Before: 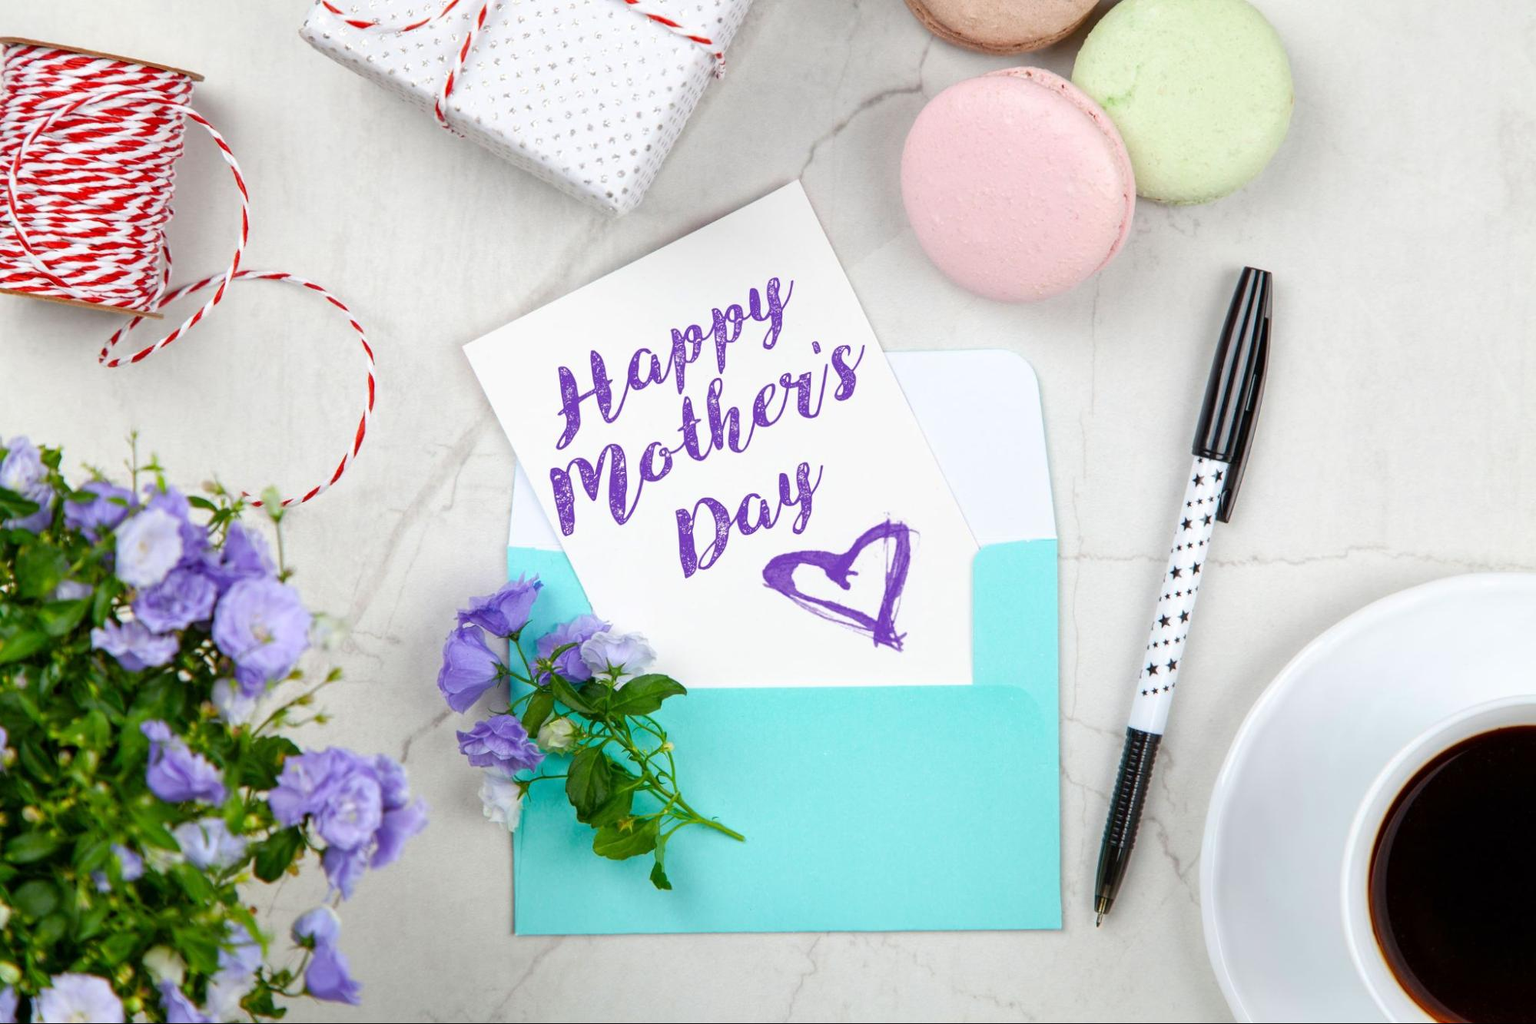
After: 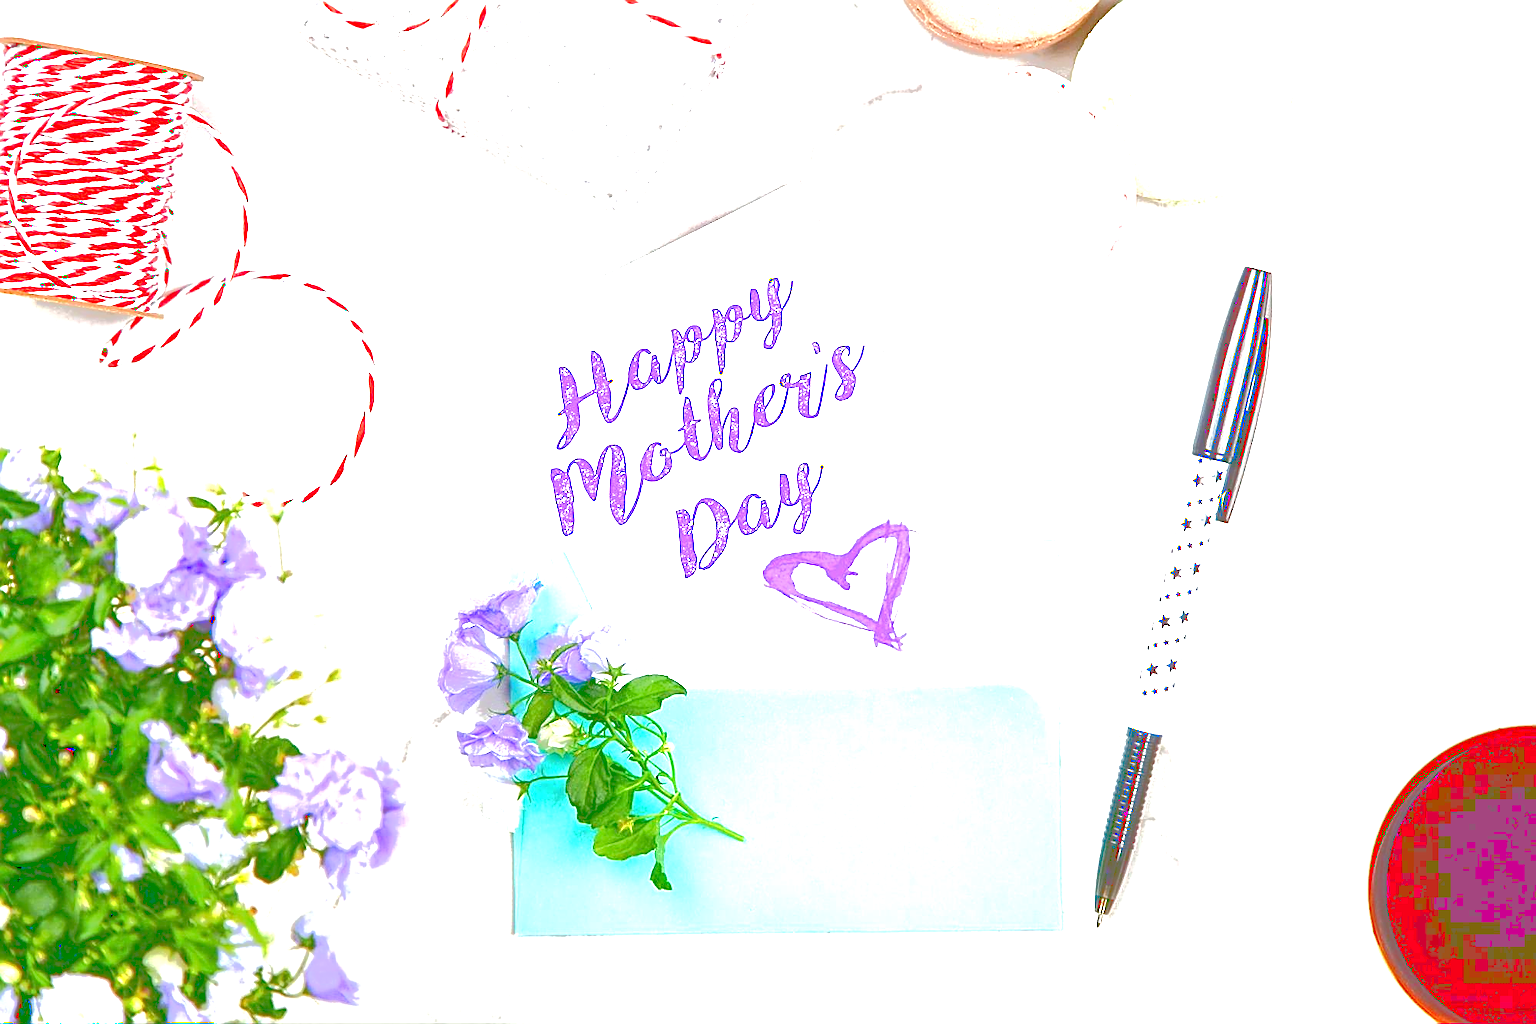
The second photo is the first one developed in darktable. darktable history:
tone curve: curves: ch0 [(0, 0) (0.003, 0.437) (0.011, 0.438) (0.025, 0.441) (0.044, 0.441) (0.069, 0.441) (0.1, 0.444) (0.136, 0.447) (0.177, 0.452) (0.224, 0.457) (0.277, 0.466) (0.335, 0.485) (0.399, 0.514) (0.468, 0.558) (0.543, 0.616) (0.623, 0.686) (0.709, 0.76) (0.801, 0.803) (0.898, 0.825) (1, 1)], color space Lab, linked channels, preserve colors none
sharpen: amount 0.998
exposure: black level correction 0, exposure 1.693 EV, compensate highlight preservation false
